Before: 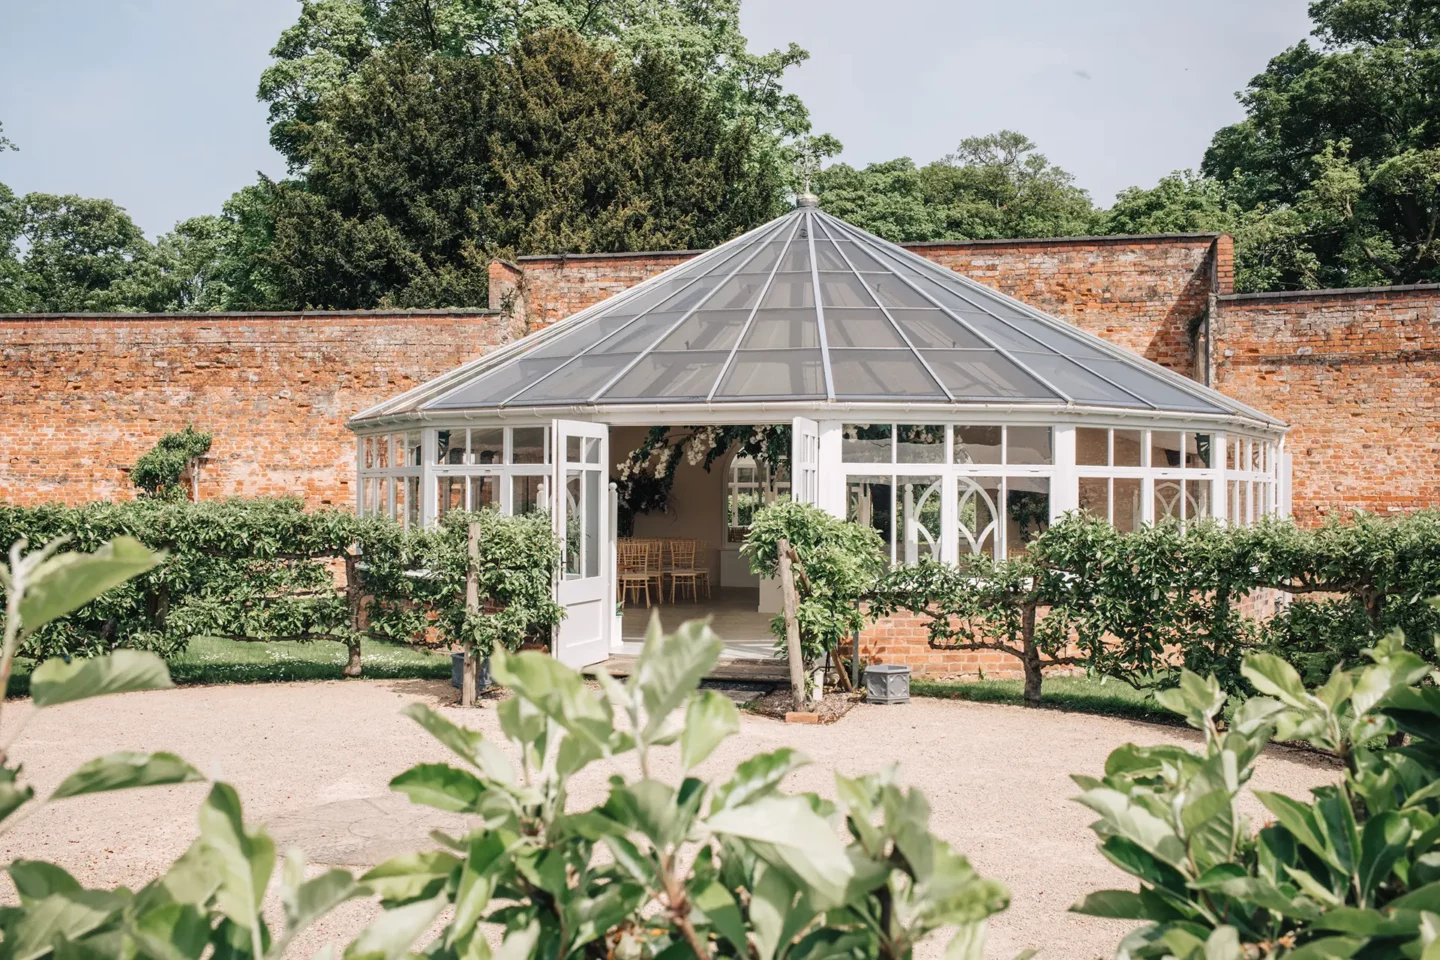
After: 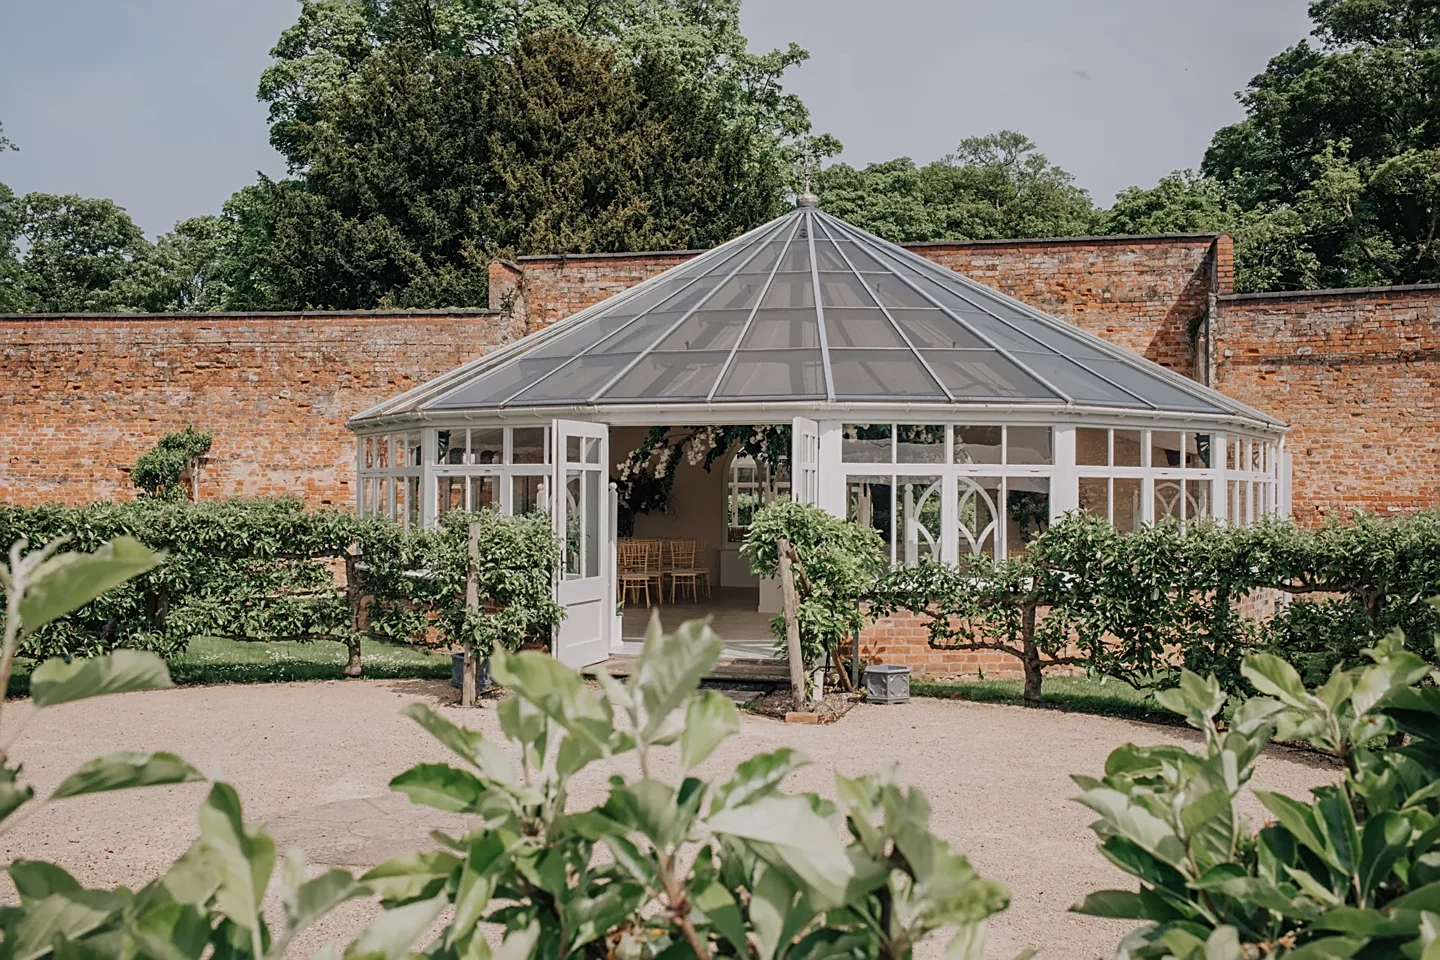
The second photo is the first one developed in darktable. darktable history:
exposure: exposure -0.582 EV, compensate highlight preservation false
sharpen: on, module defaults
